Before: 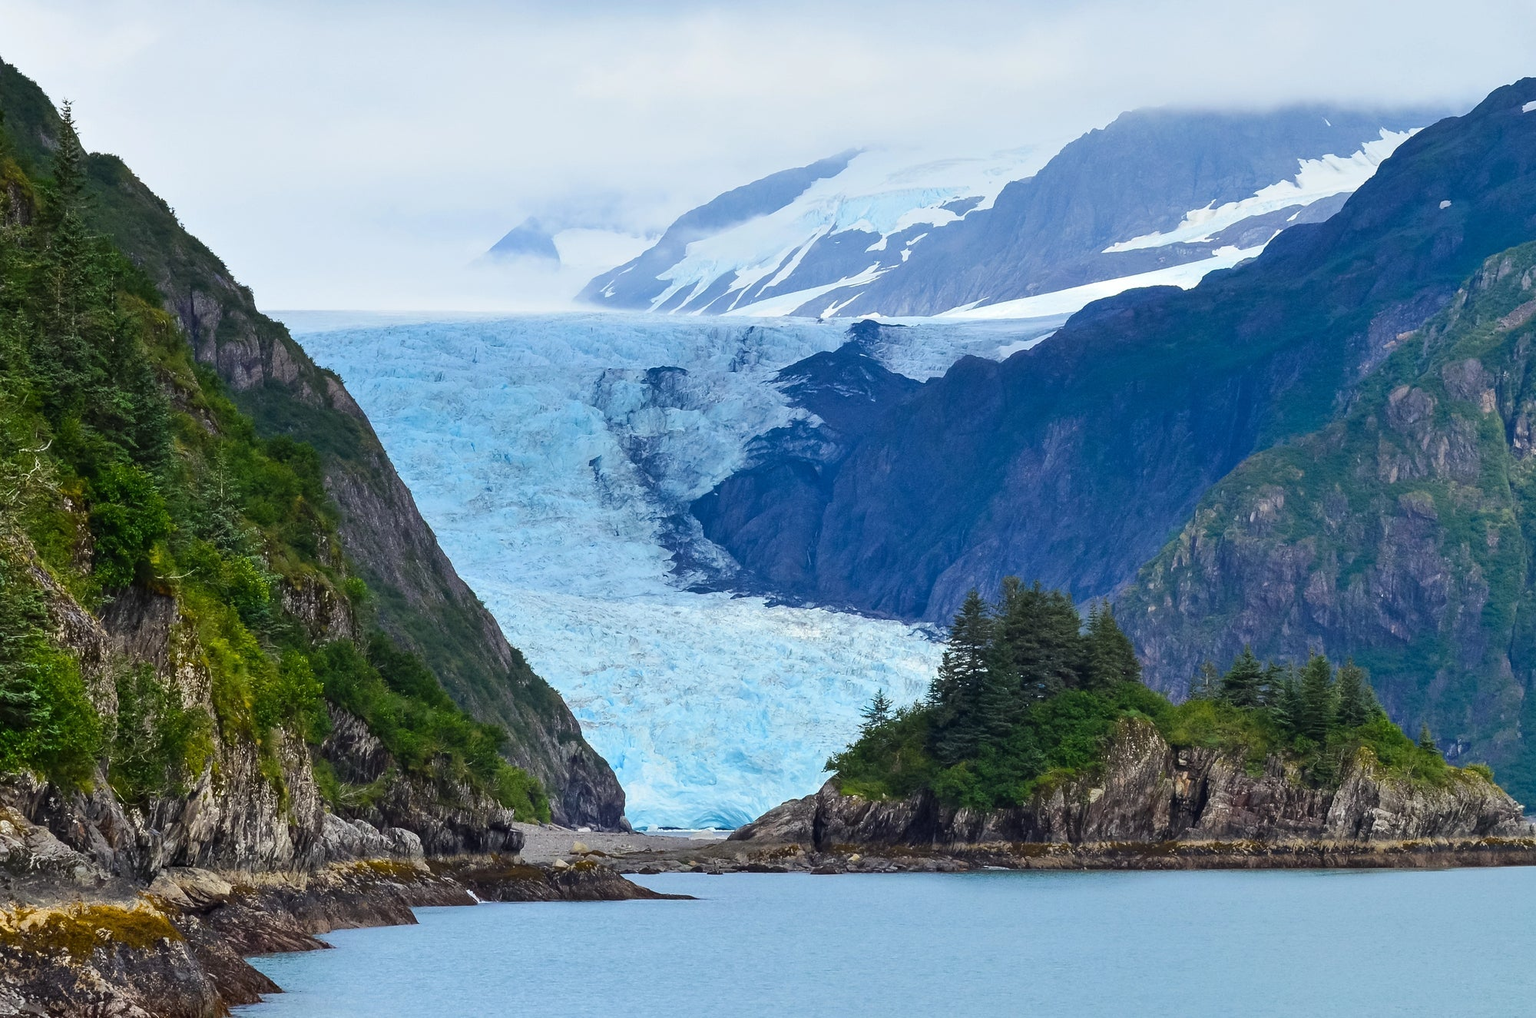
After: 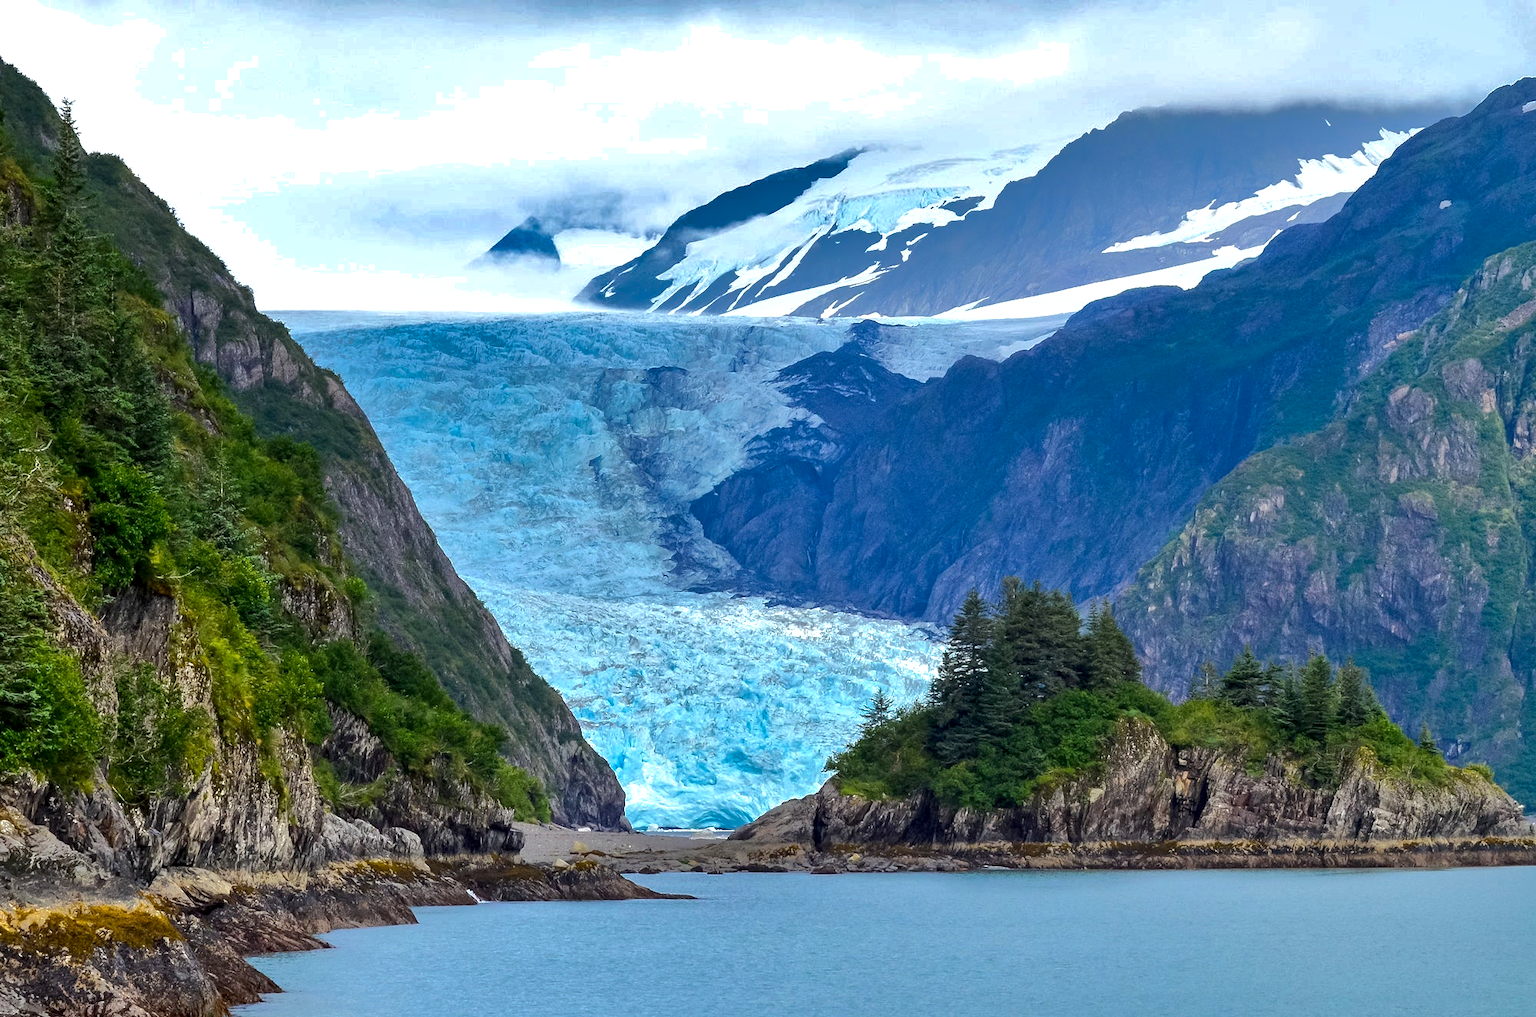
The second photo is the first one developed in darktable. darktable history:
shadows and highlights: shadows -19.91, highlights -73.76
exposure: black level correction 0.003, exposure 0.39 EV, compensate exposure bias true, compensate highlight preservation false
local contrast: highlights 102%, shadows 98%, detail 120%, midtone range 0.2
